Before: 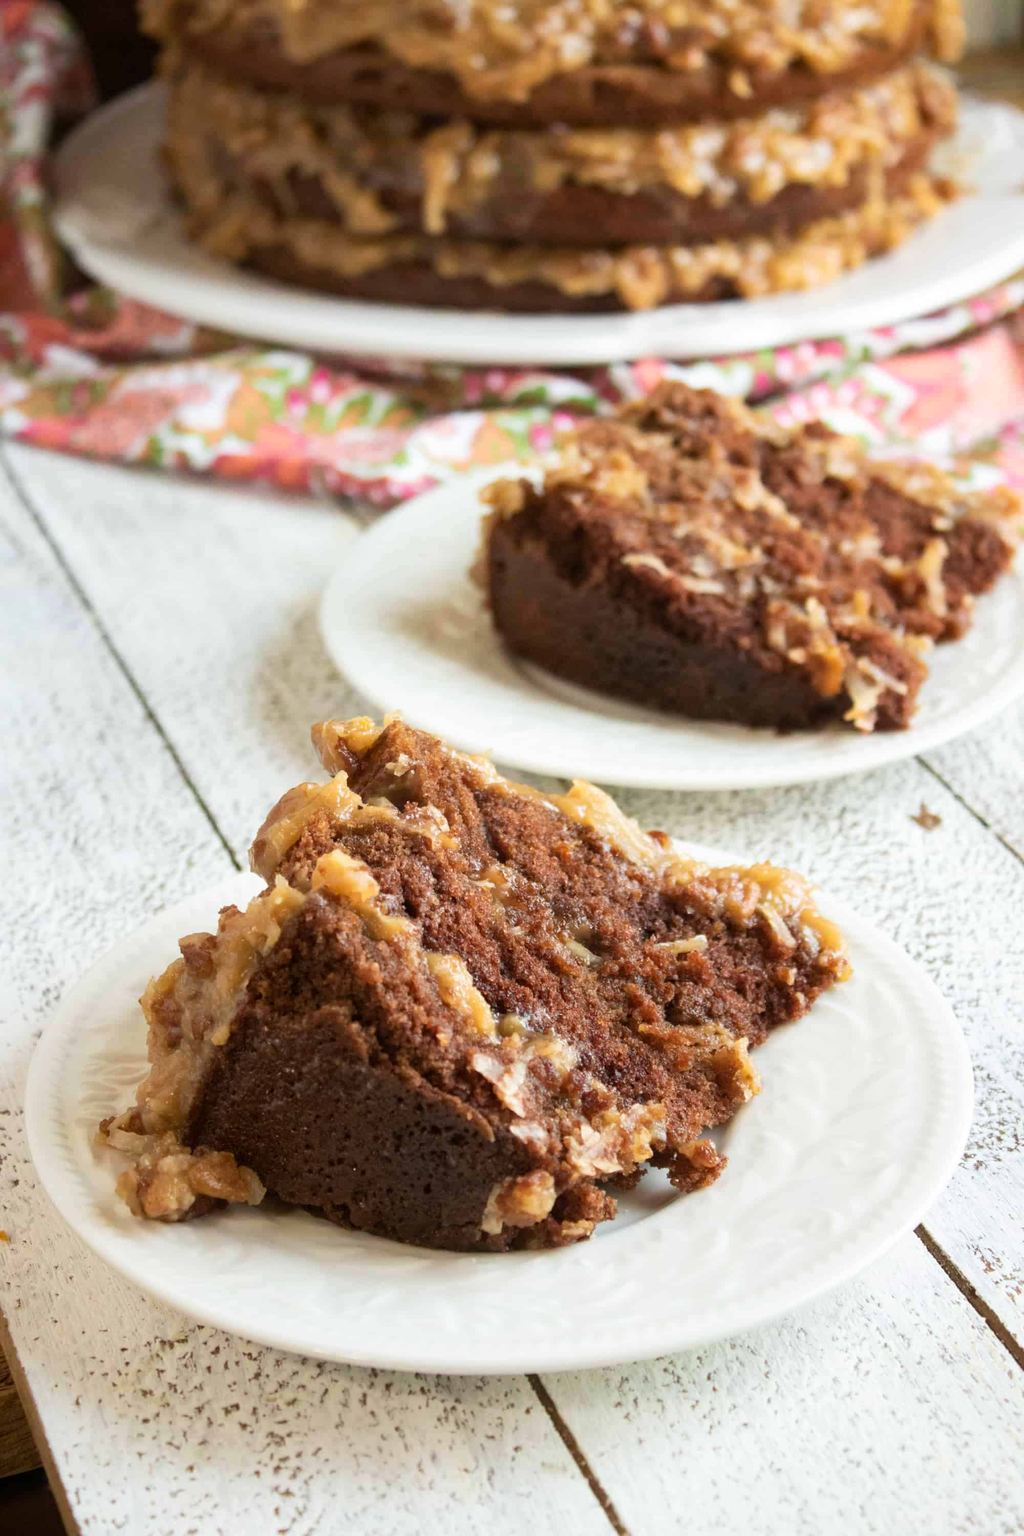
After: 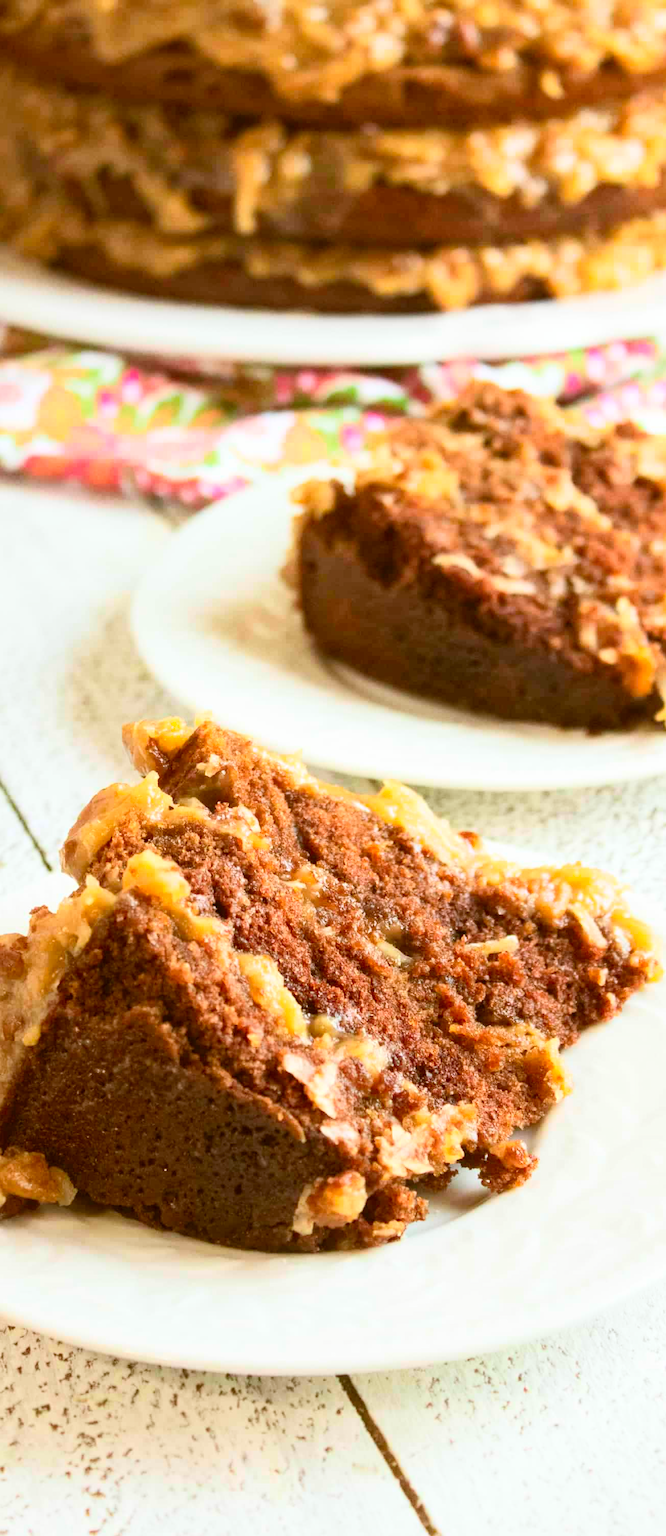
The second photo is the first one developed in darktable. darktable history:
color correction: highlights a* -0.585, highlights b* 0.182, shadows a* 4.5, shadows b* 20.2
crop and rotate: left 18.55%, right 16.317%
contrast brightness saturation: contrast 0.242, brightness 0.26, saturation 0.393
